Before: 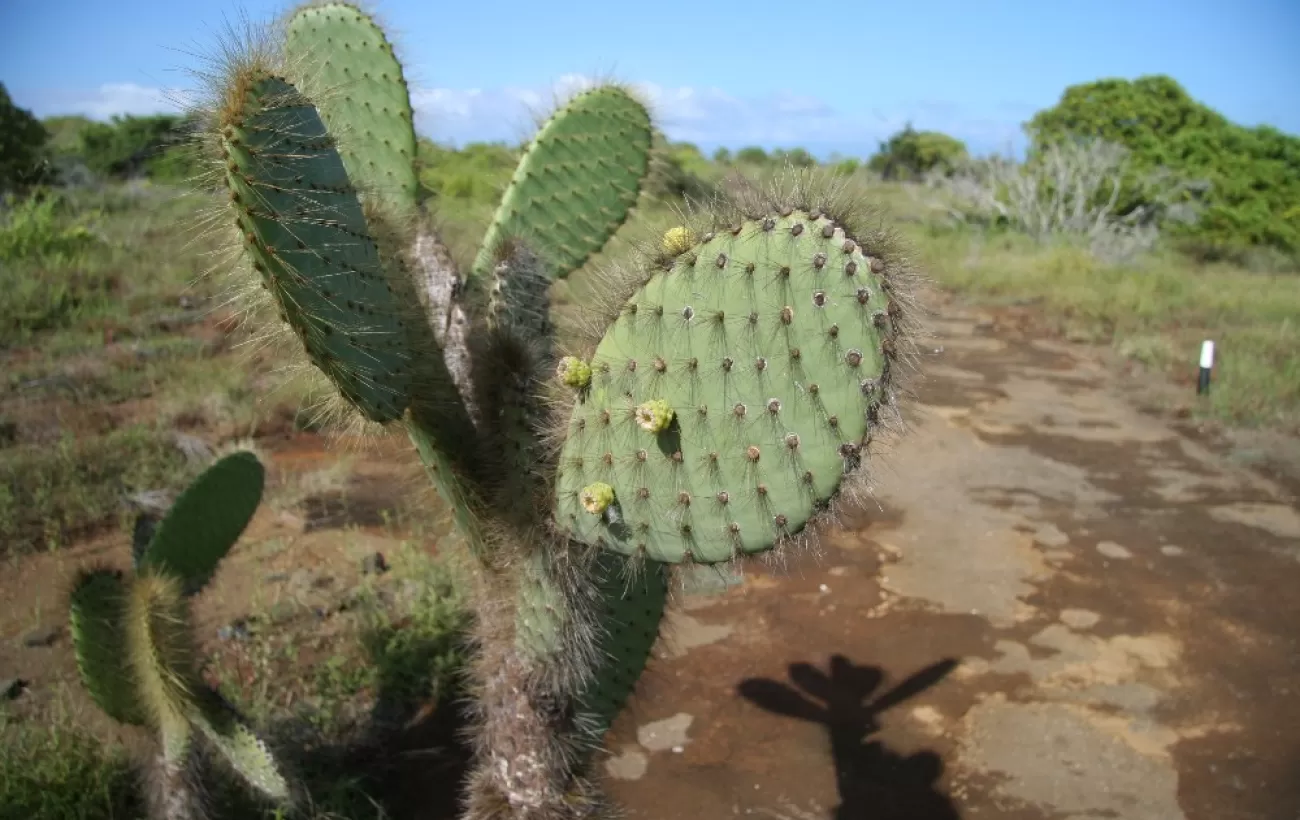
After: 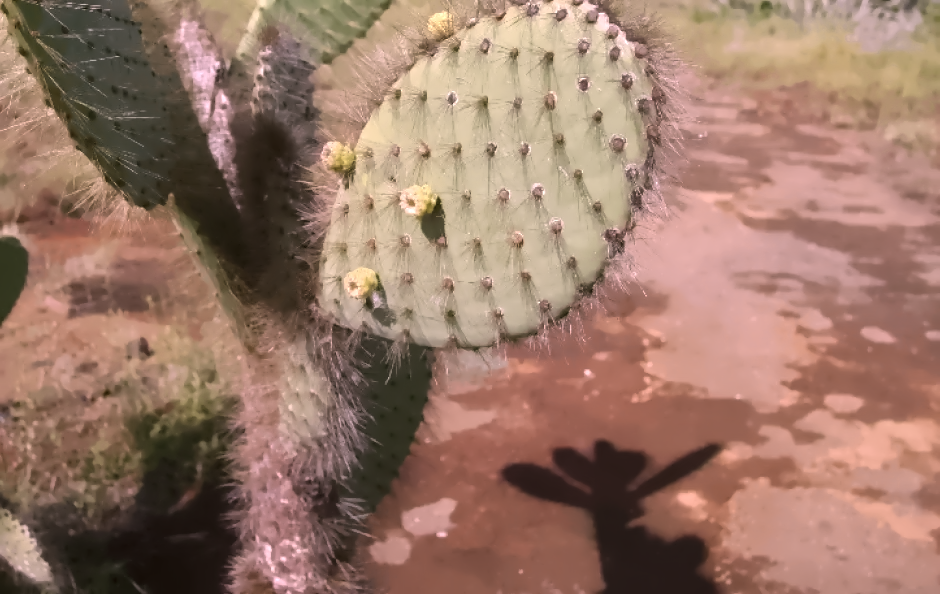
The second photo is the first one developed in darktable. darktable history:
denoise (profiled): patch size 2, strength 4, preserve shadows 1.02, bias correction -0.395, scattering 0.3, a [0, 0, 0]
exposure: exposure 0.05 EV
tone equalizer: -8 EV 0.02 EV, -7 EV 0.137 EV, -6 EV 0.249 EV, -5 EV 0.199 EV, -4 EV 0.104 EV, -3 EV 0.307 EV, -2 EV 0.428 EV, -1 EV 0.391 EV, +0 EV 0.398 EV, mask contrast compensation 0.05 EV
color equalizer: on, module defaults
color correction: highlights a* 19.89, highlights b* -8.27, shadows a* 2.46, shadows b* 1.79
crop: left 18.177%, top 26.287%, right 9.468%, bottom 1.247%
